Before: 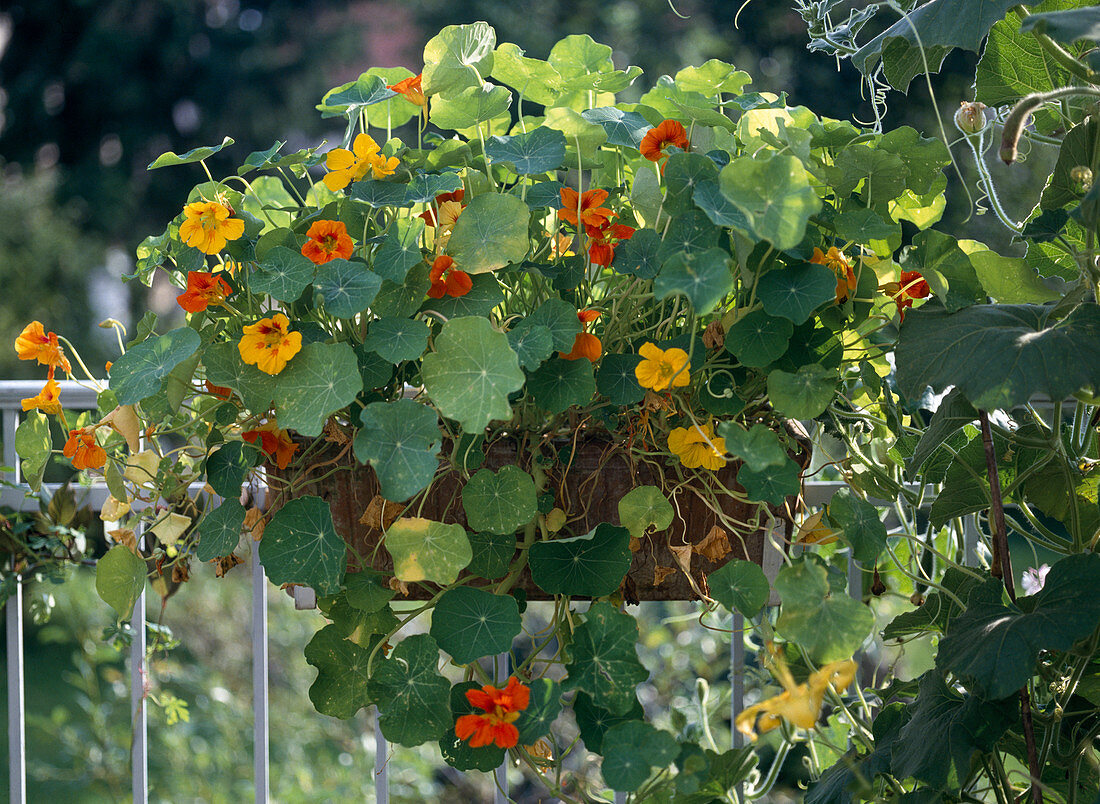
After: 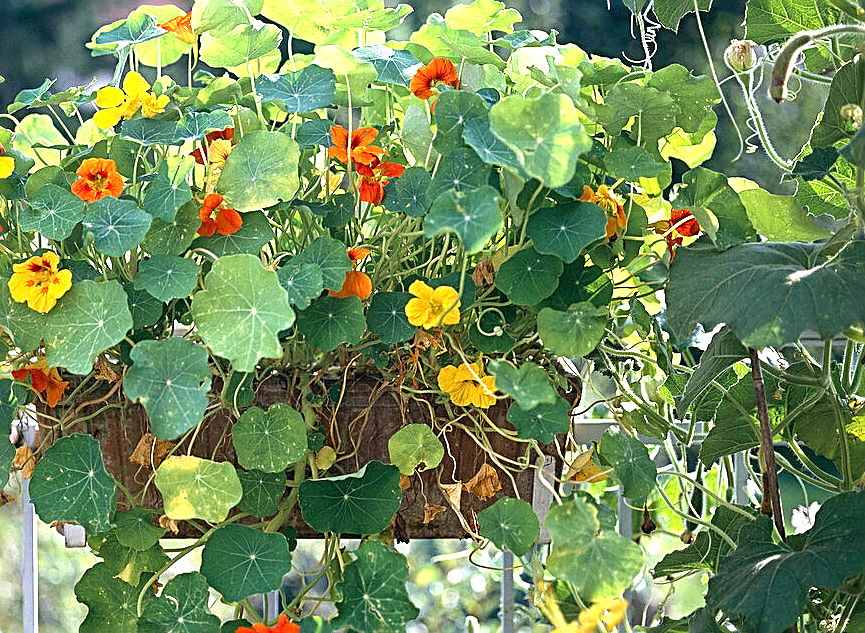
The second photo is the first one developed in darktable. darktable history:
exposure: black level correction 0, exposure 1.276 EV, compensate highlight preservation false
crop and rotate: left 20.964%, top 7.712%, right 0.374%, bottom 13.441%
sharpen: radius 2.534, amount 0.632
